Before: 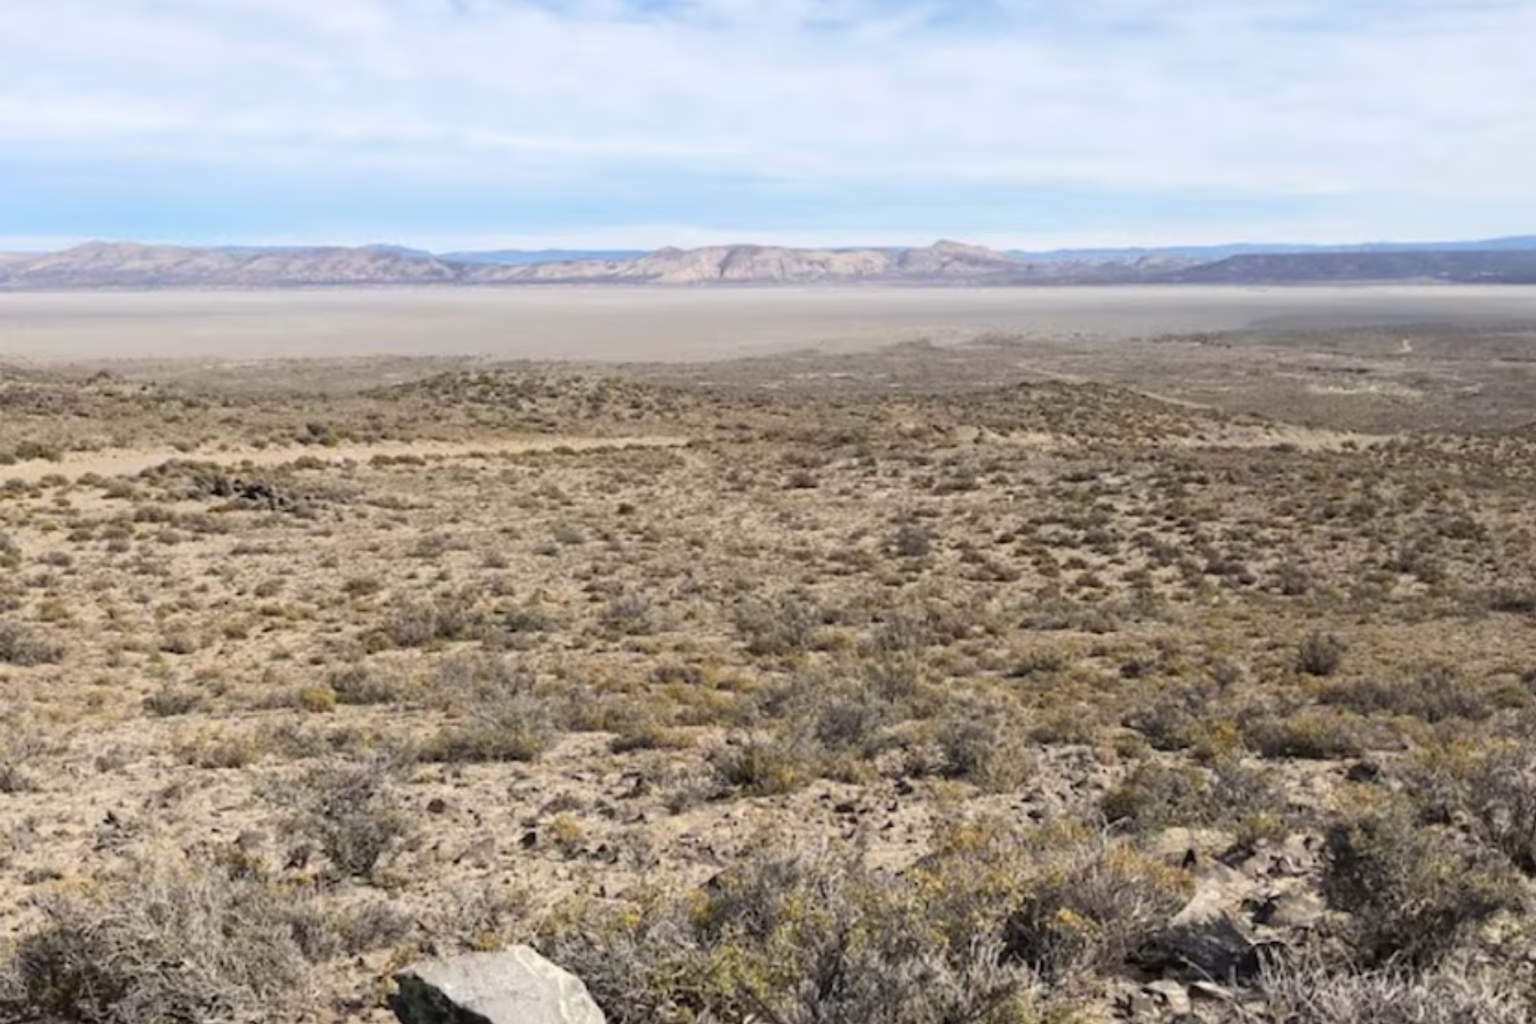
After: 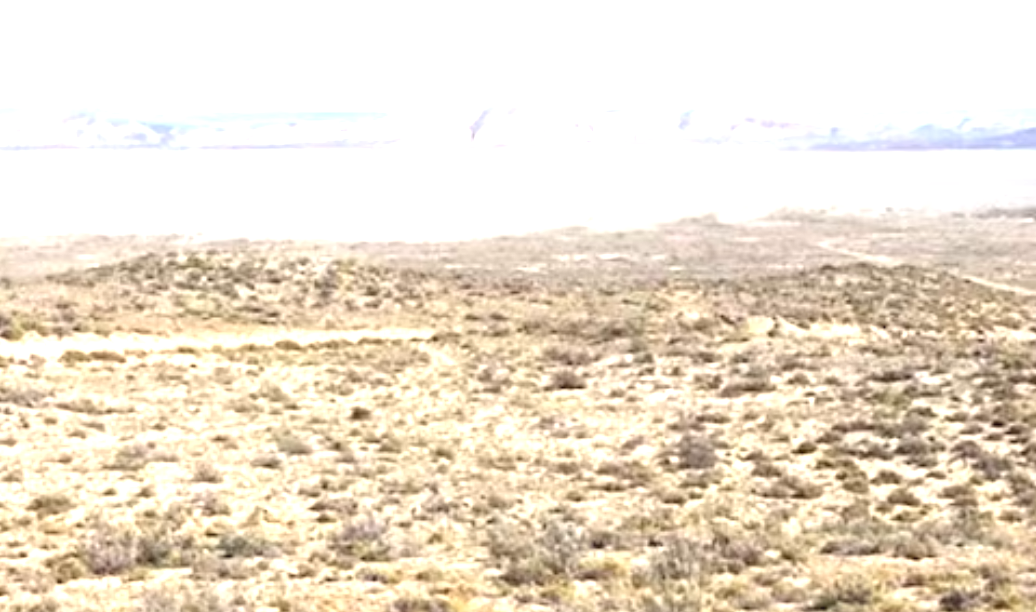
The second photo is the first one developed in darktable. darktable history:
exposure: black level correction 0, exposure 1.516 EV, compensate exposure bias true, compensate highlight preservation false
crop: left 20.726%, top 15.299%, right 21.7%, bottom 33.687%
